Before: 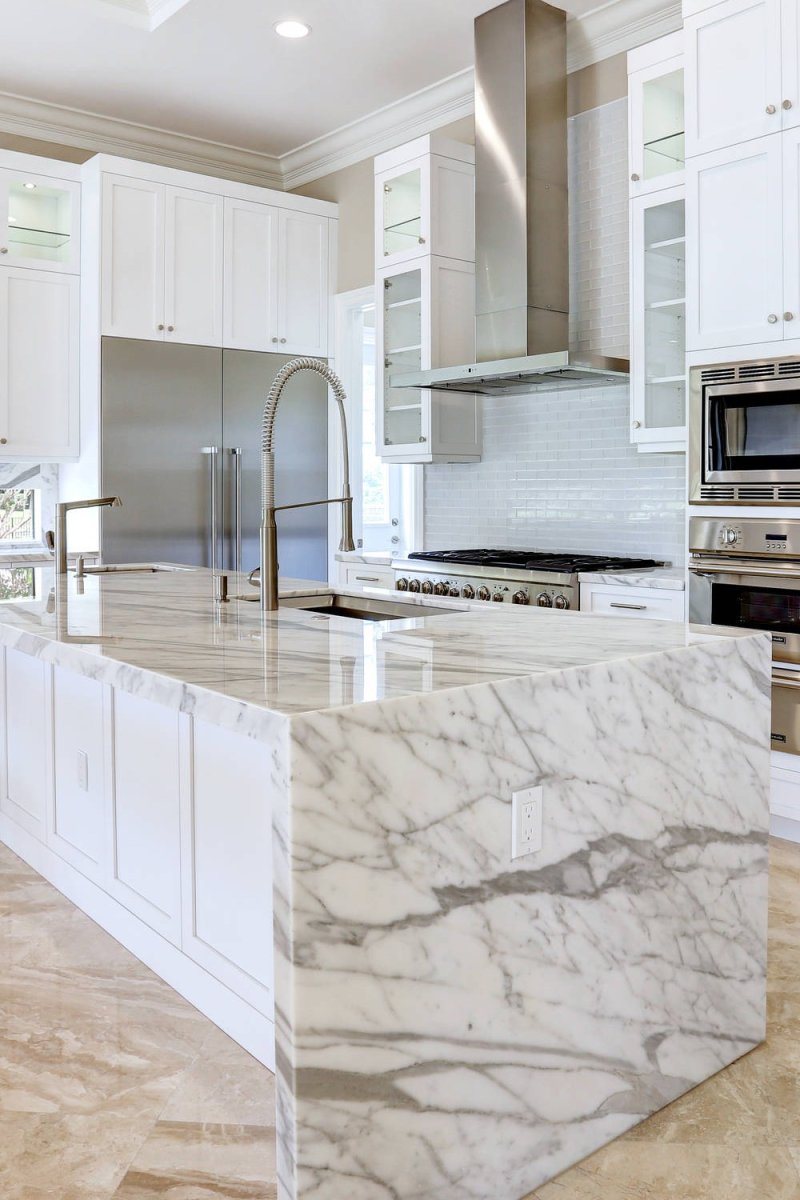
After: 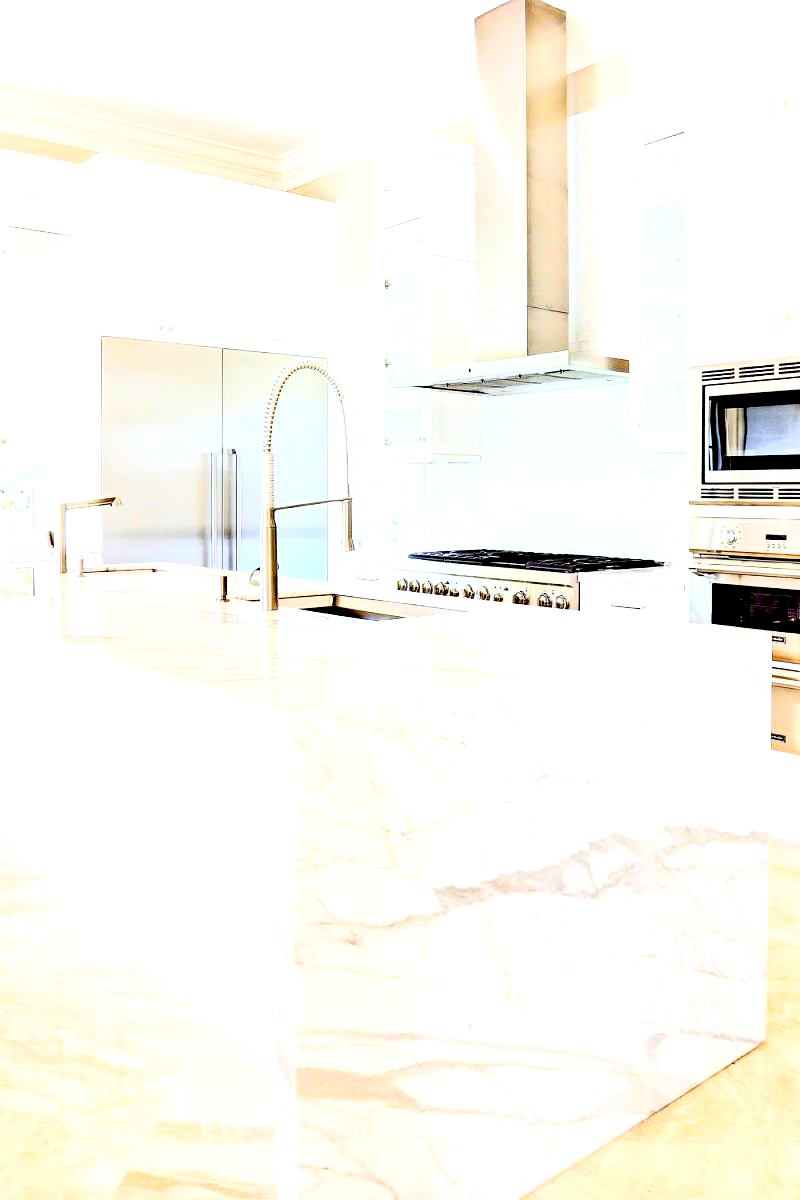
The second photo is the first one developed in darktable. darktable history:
contrast brightness saturation: contrast 0.07, brightness 0.071, saturation 0.176
exposure: black level correction 0.009, exposure 1.432 EV, compensate highlight preservation false
base curve: curves: ch0 [(0, 0) (0.005, 0.002) (0.193, 0.295) (0.399, 0.664) (0.75, 0.928) (1, 1)]
